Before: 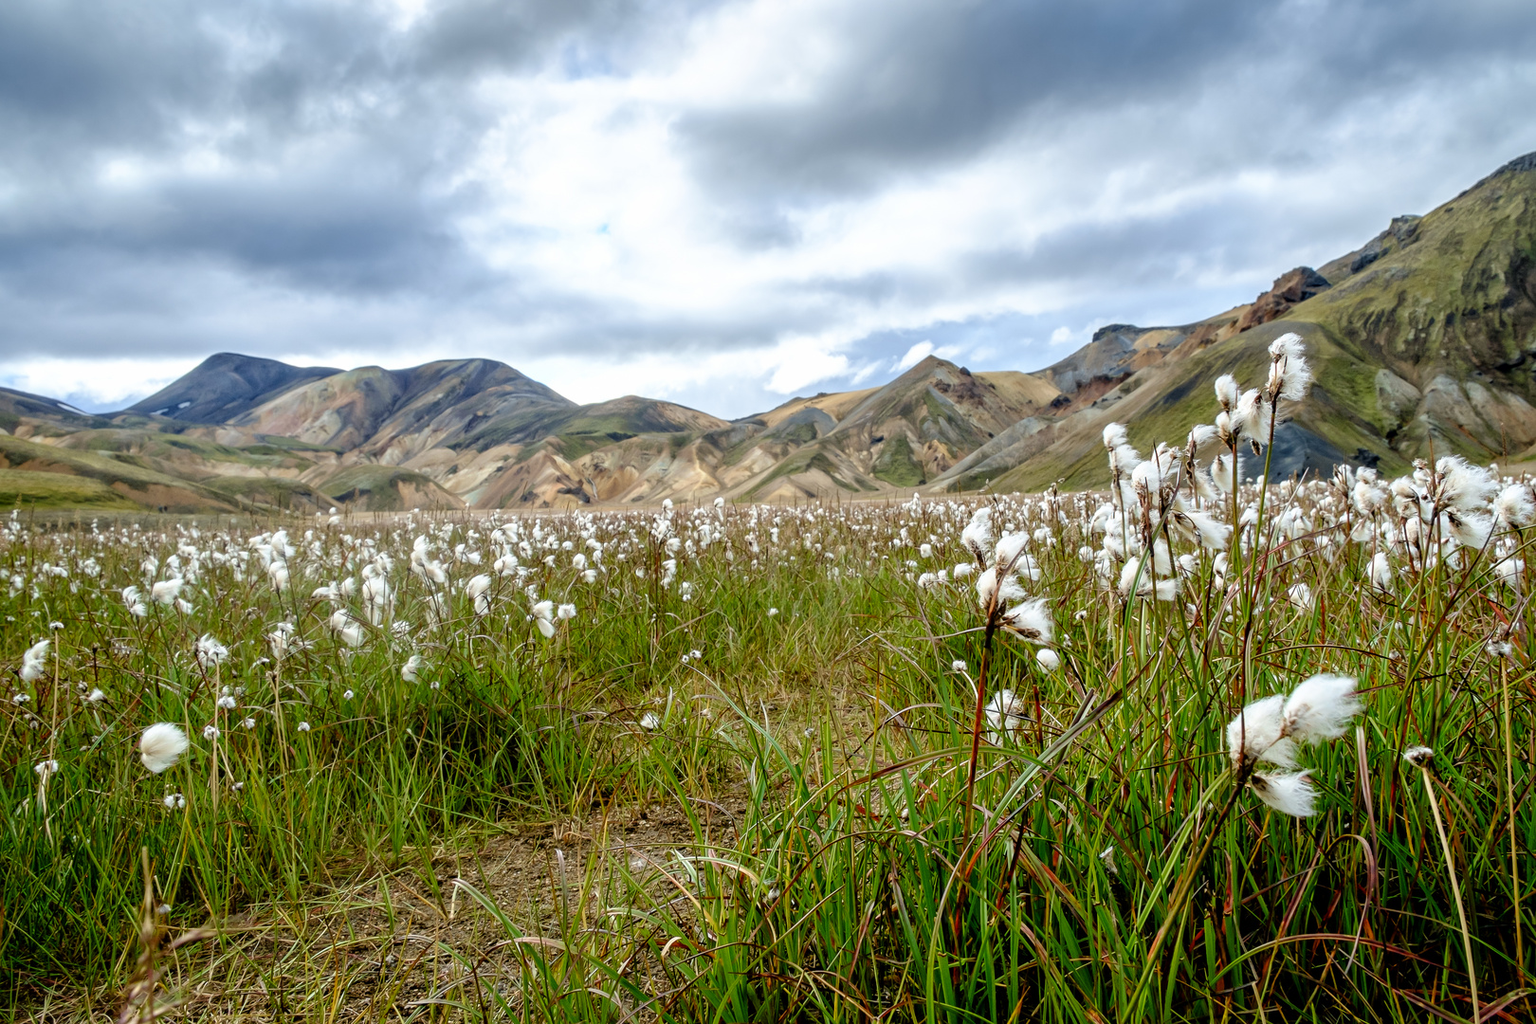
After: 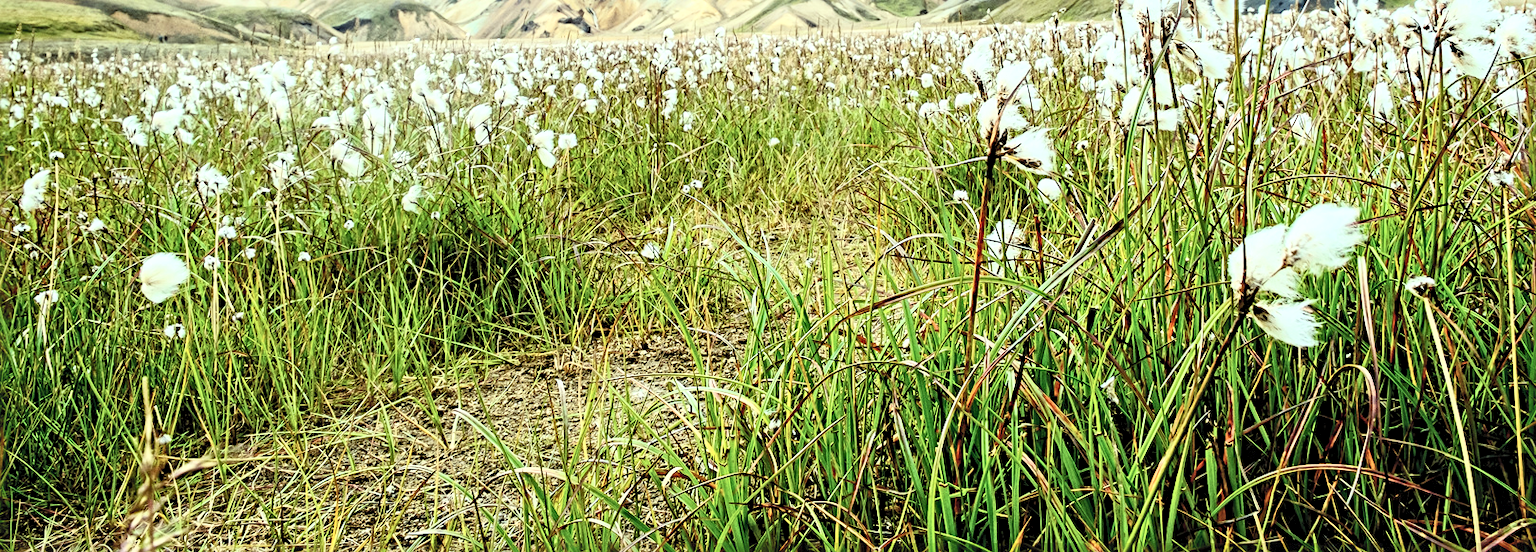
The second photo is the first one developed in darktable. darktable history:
local contrast: highlights 102%, shadows 103%, detail 120%, midtone range 0.2
sharpen: radius 3.963
base curve: curves: ch0 [(0, 0) (0.472, 0.508) (1, 1)], preserve colors none
crop and rotate: top 46.038%, right 0.095%
contrast brightness saturation: contrast 0.378, brightness 0.511
color correction: highlights a* -8.18, highlights b* 3.65
exposure: exposure 0.131 EV, compensate exposure bias true, compensate highlight preservation false
